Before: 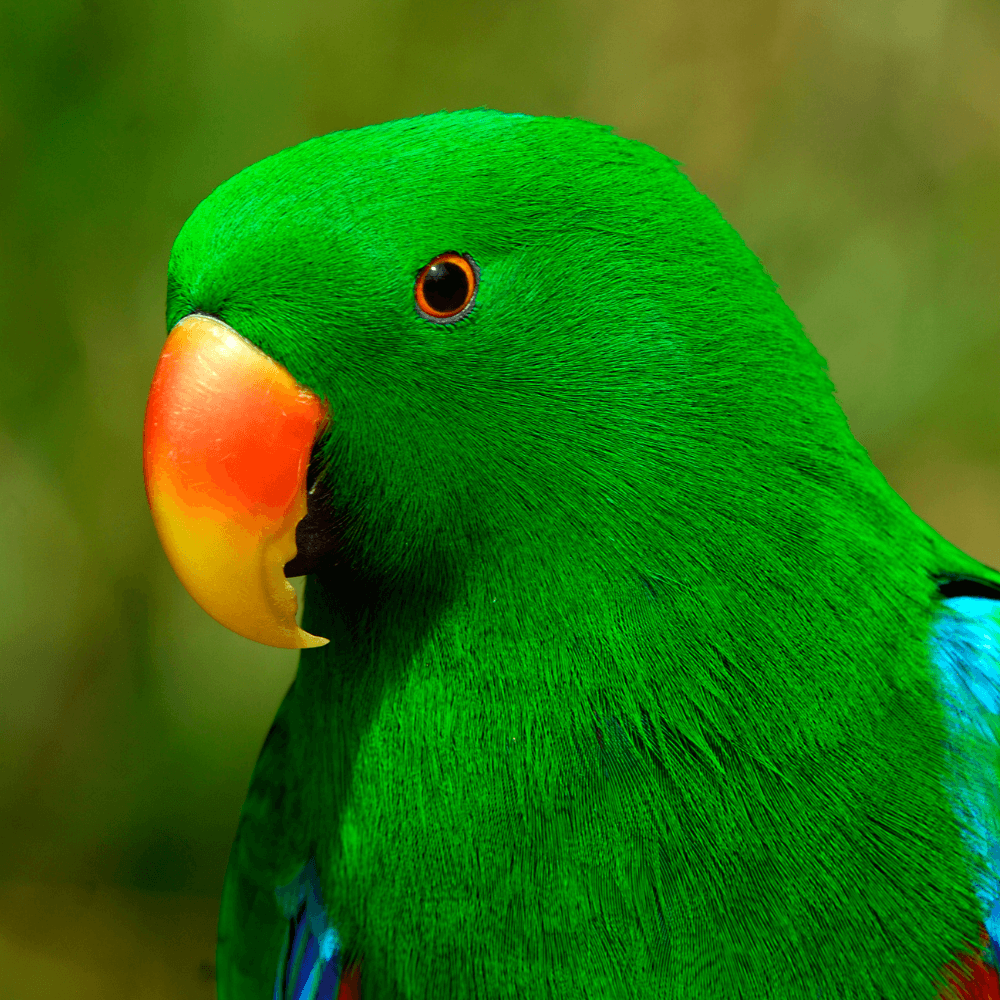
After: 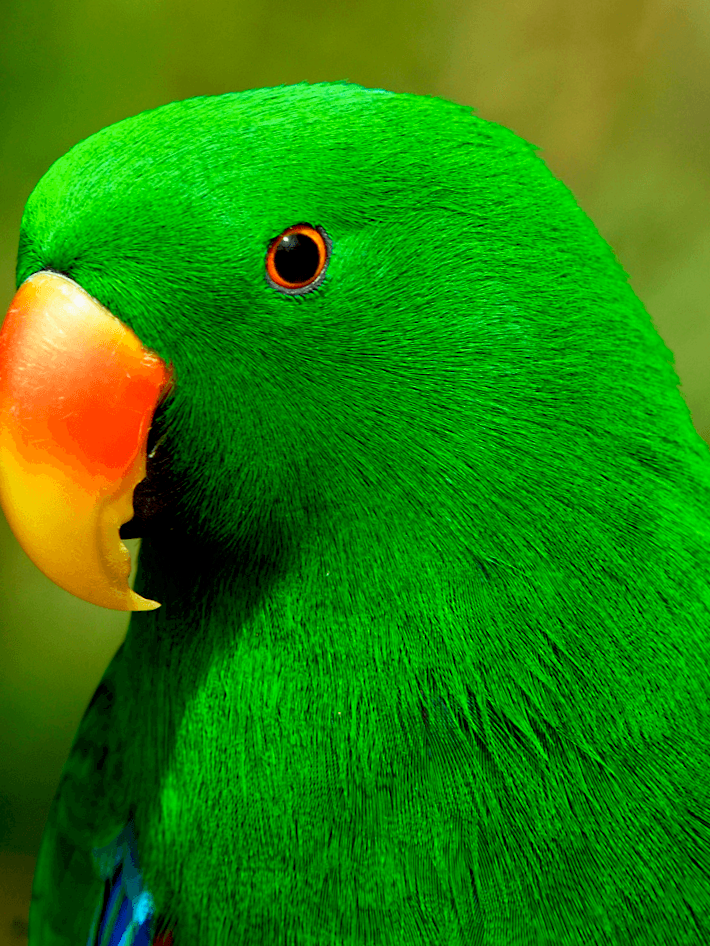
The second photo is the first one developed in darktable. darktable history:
base curve: curves: ch0 [(0, 0) (0.579, 0.807) (1, 1)], preserve colors none
exposure: black level correction 0.006, exposure -0.226 EV, compensate highlight preservation false
crop and rotate: angle -3.27°, left 14.277%, top 0.028%, right 10.766%, bottom 0.028%
